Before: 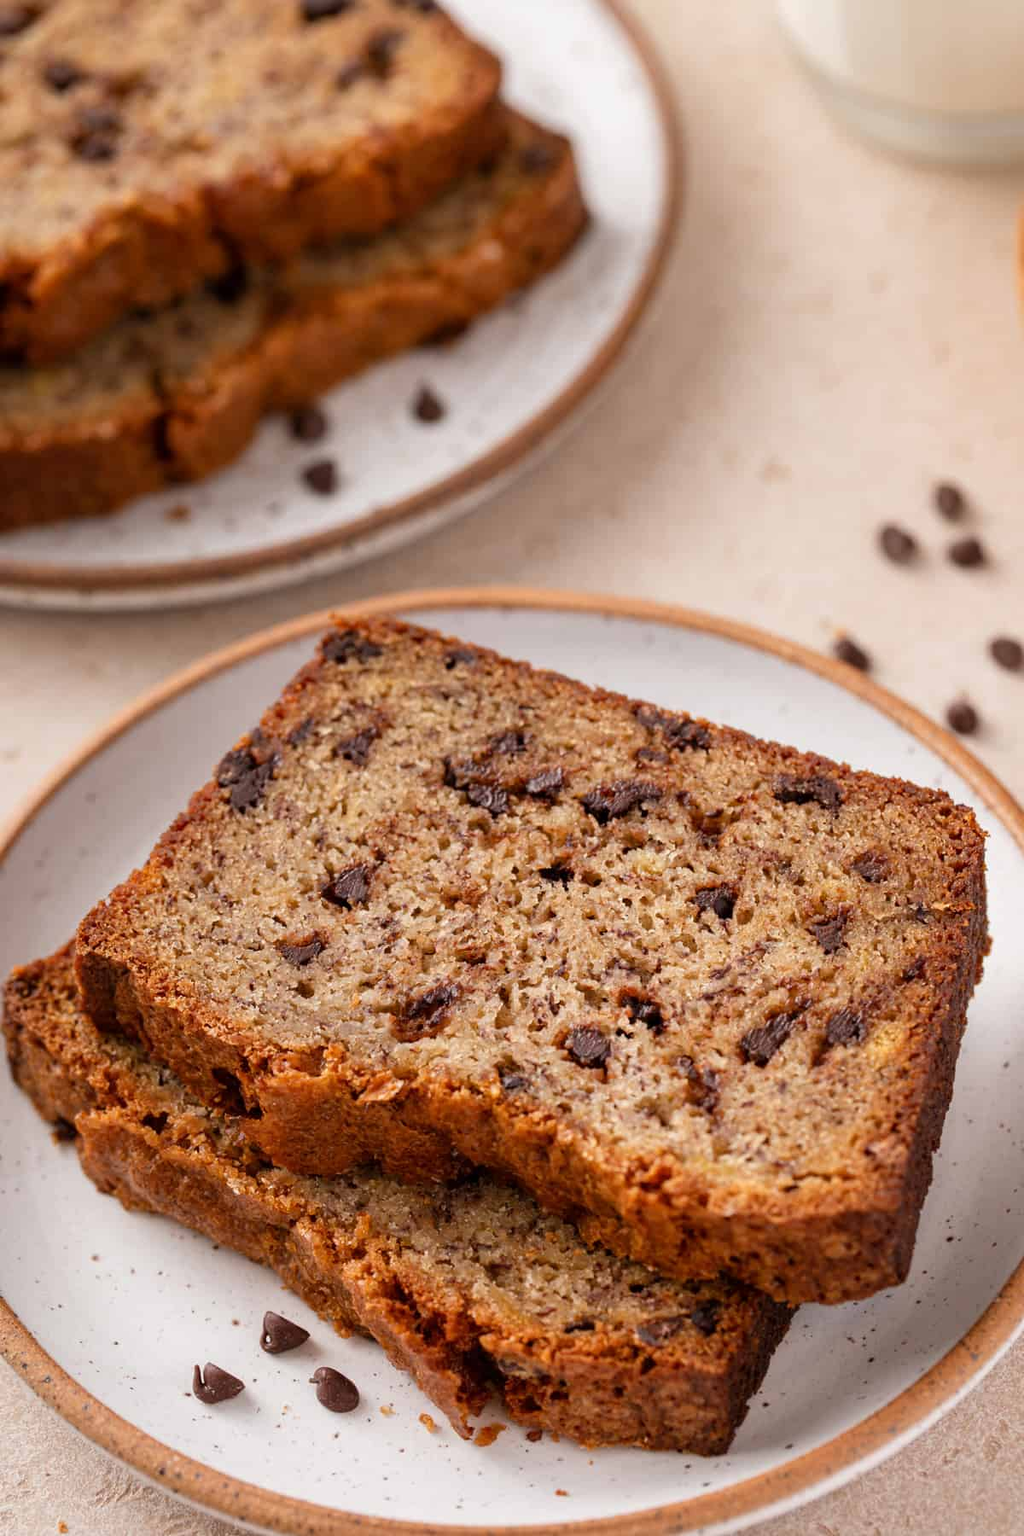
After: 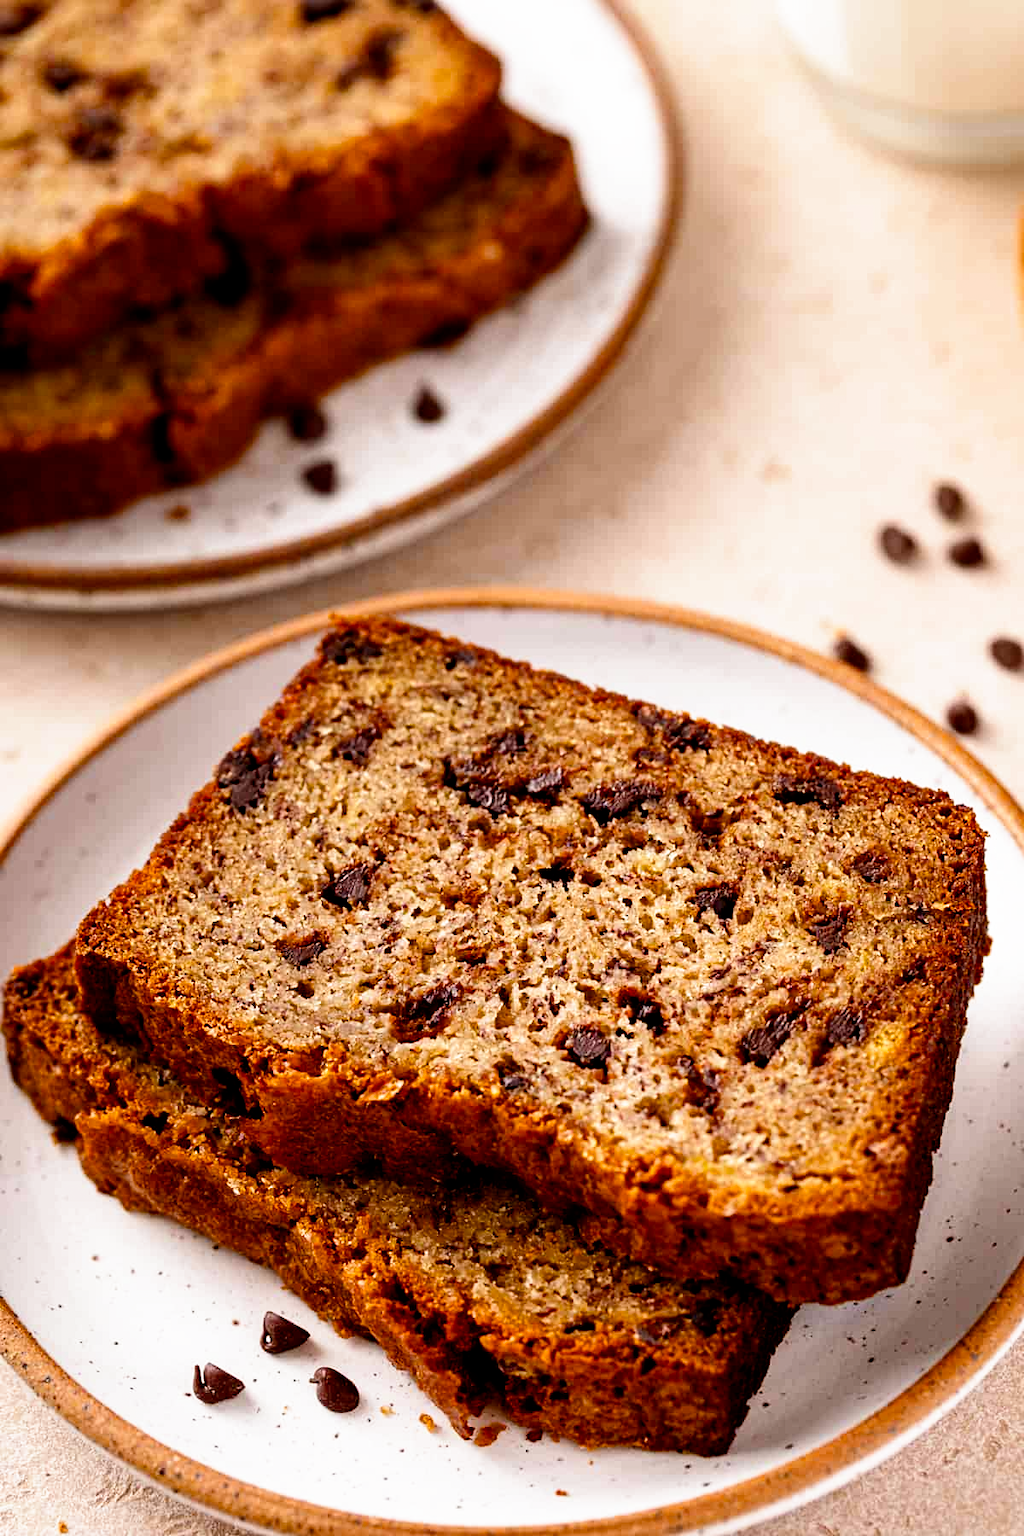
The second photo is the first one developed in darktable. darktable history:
filmic rgb: black relative exposure -8.7 EV, white relative exposure 2.7 EV, threshold 3 EV, target black luminance 0%, hardness 6.25, latitude 75%, contrast 1.325, highlights saturation mix -5%, preserve chrominance no, color science v5 (2021), iterations of high-quality reconstruction 0, enable highlight reconstruction true
color balance rgb "[color pop]": linear chroma grading › shadows 16%, perceptual saturation grading › global saturation 8%, perceptual saturation grading › shadows 4%, perceptual brilliance grading › global brilliance 2%, perceptual brilliance grading › highlights 8%, perceptual brilliance grading › shadows -4%, global vibrance 16%, saturation formula JzAzBz (2021)
highpass "[sharpening]": sharpness 6%, contrast boost 7.63% | blend: blend mode overlay, opacity 100%; mask: uniform (no mask)
